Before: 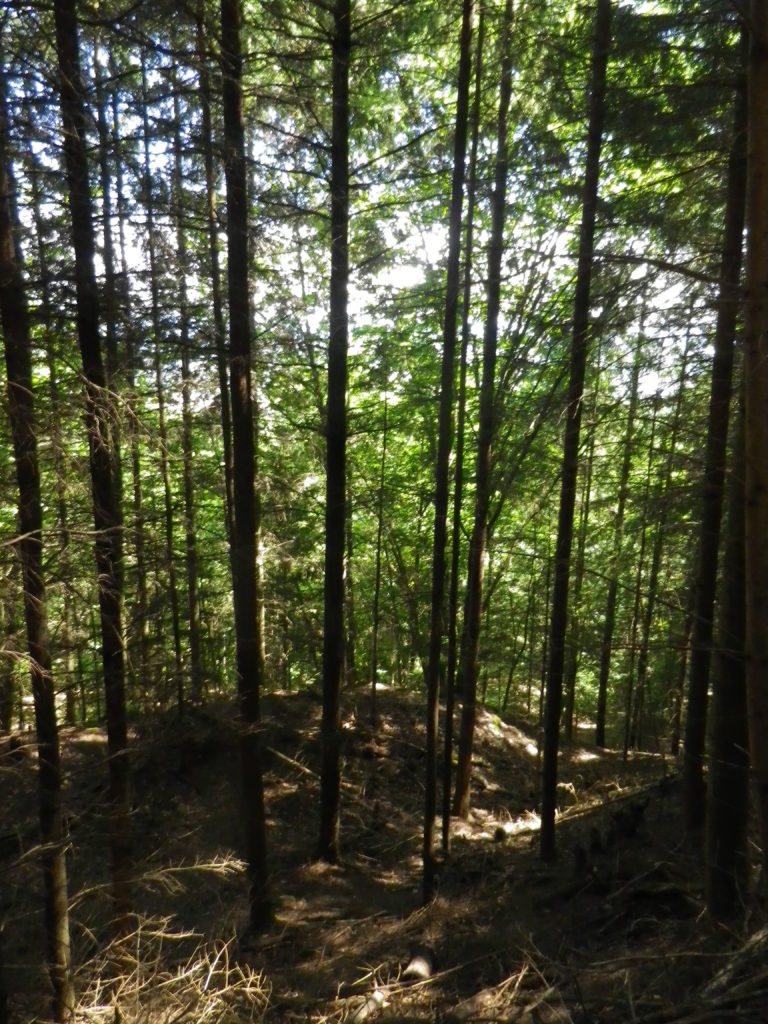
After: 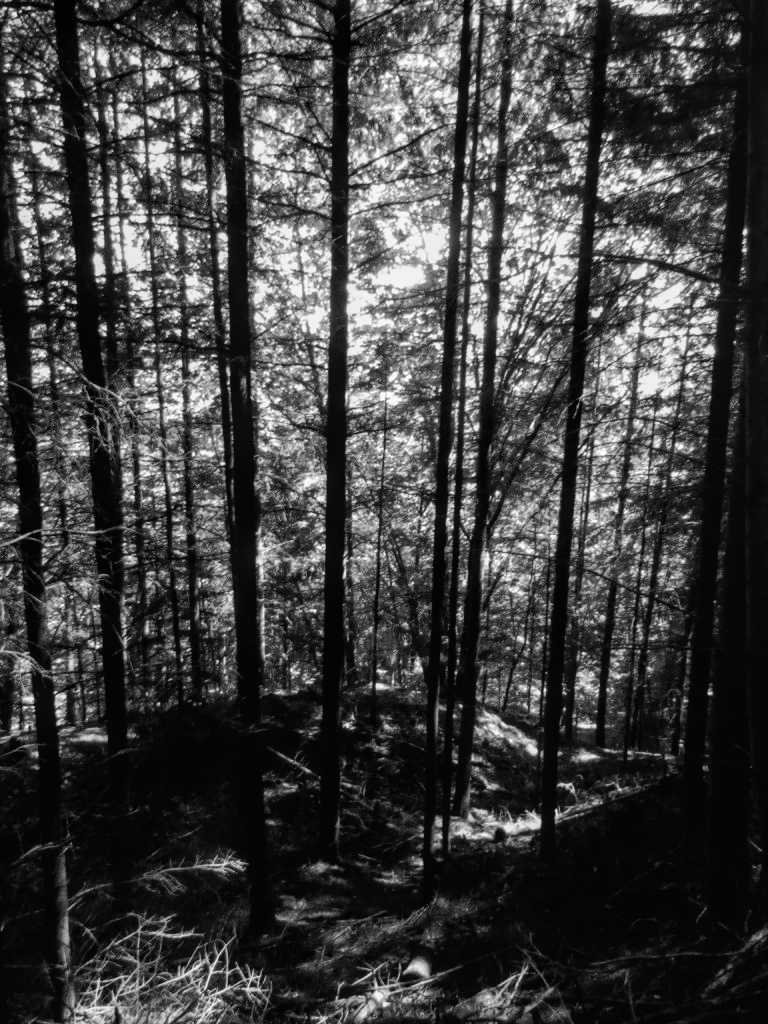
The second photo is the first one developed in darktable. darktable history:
monochrome: a -71.75, b 75.82
tone curve: curves: ch0 [(0, 0.019) (0.11, 0.036) (0.259, 0.214) (0.378, 0.365) (0.499, 0.529) (1, 1)], color space Lab, linked channels, preserve colors none
local contrast: on, module defaults
